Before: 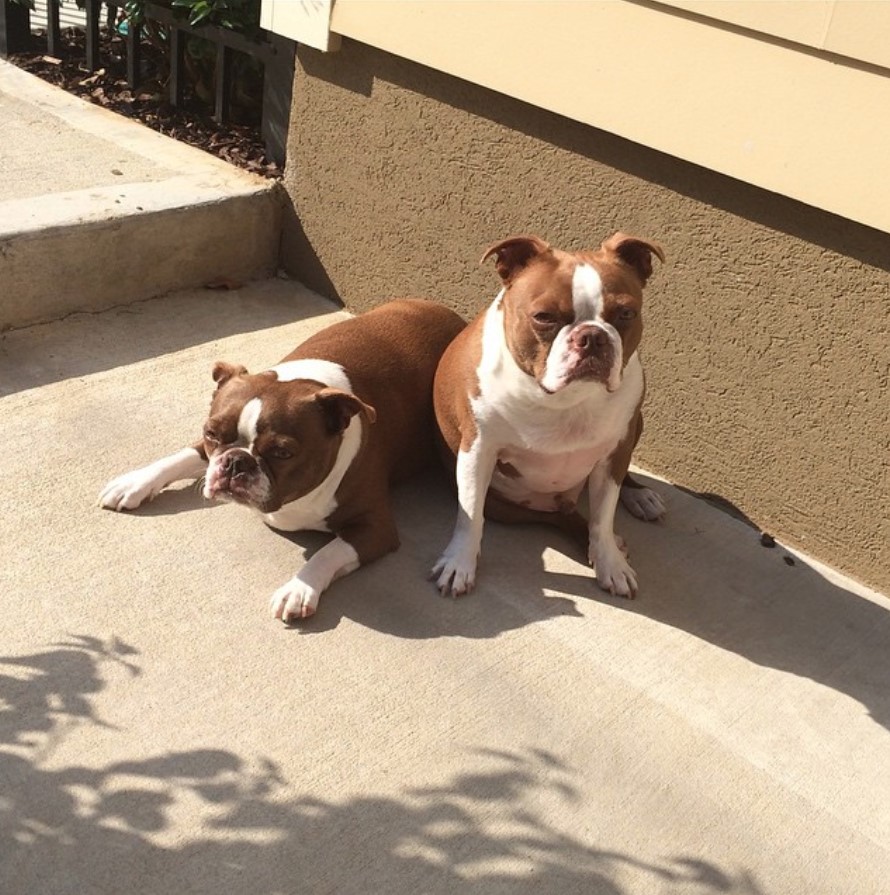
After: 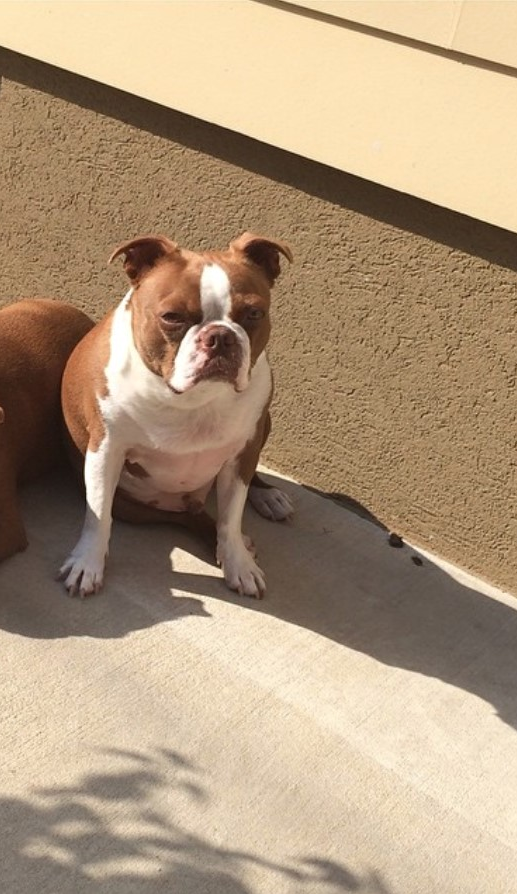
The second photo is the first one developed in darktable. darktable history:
tone equalizer: edges refinement/feathering 500, mask exposure compensation -1.57 EV, preserve details no
crop: left 41.831%
